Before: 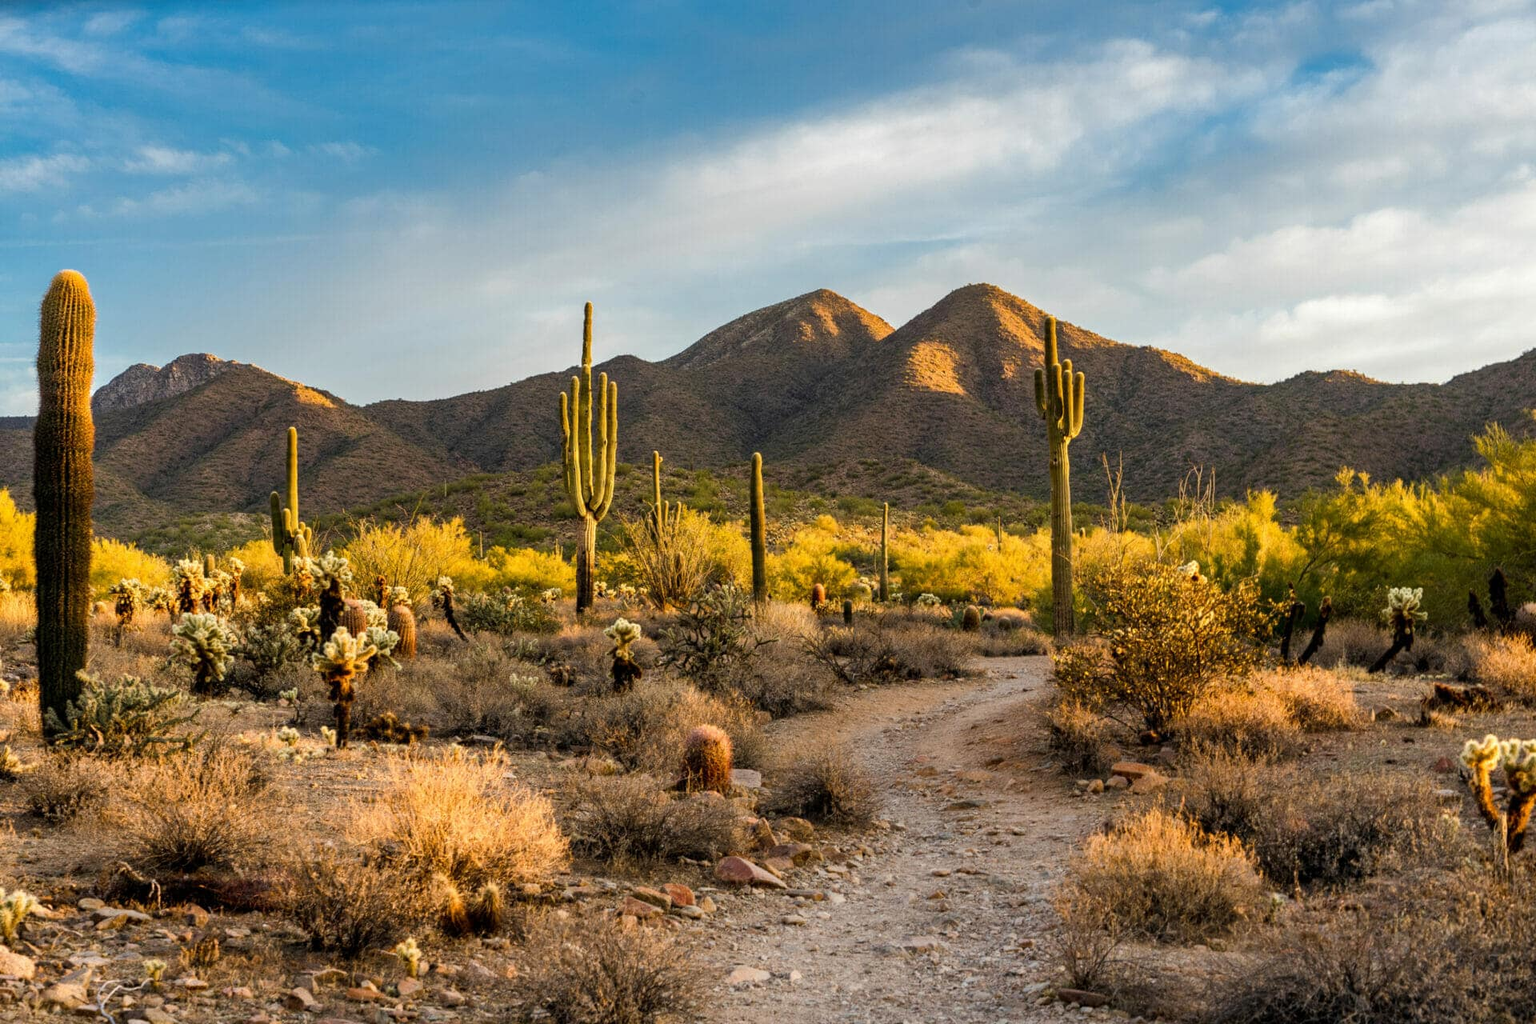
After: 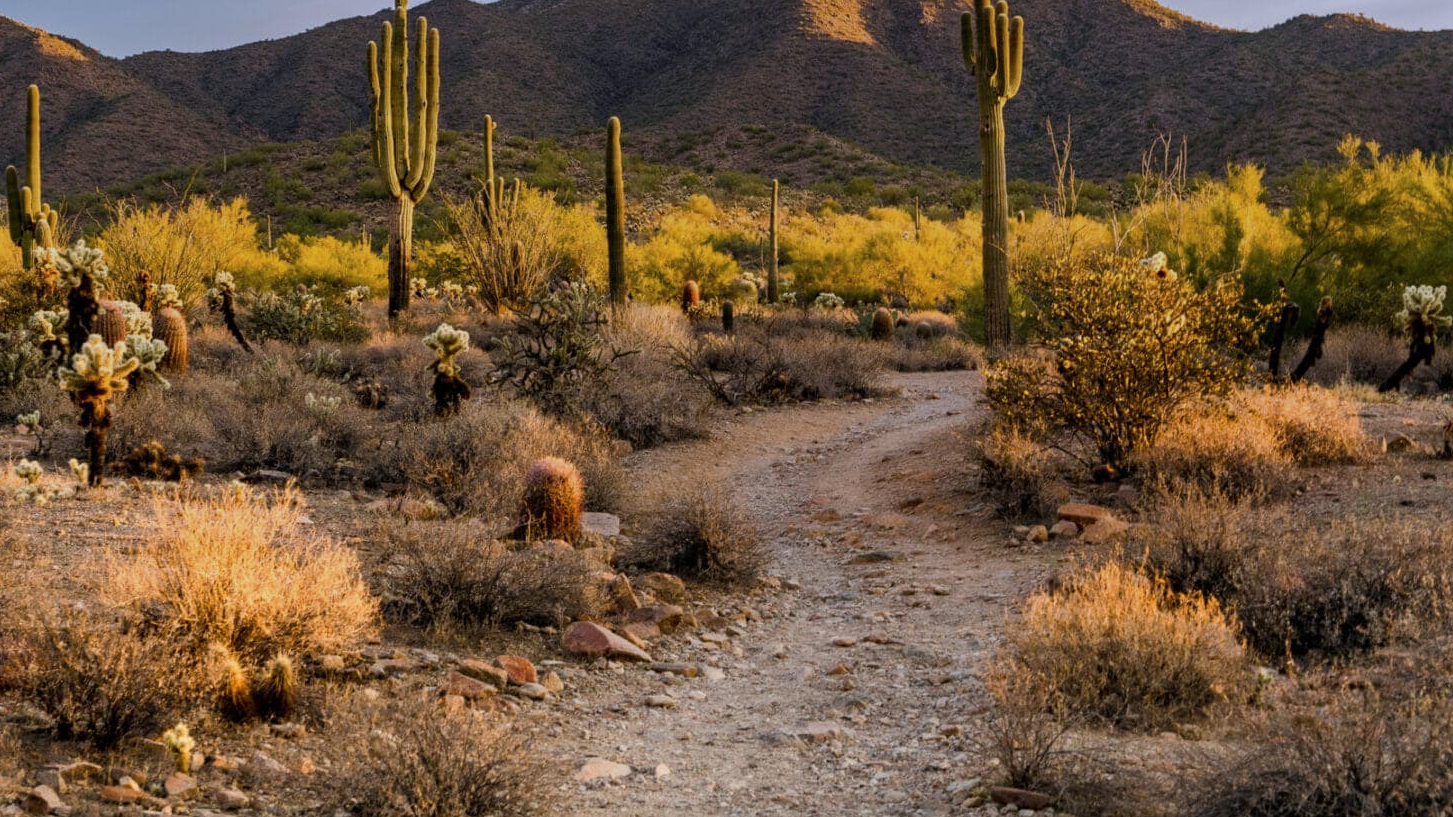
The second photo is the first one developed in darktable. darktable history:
crop and rotate: left 17.299%, top 35.115%, right 7.015%, bottom 1.024%
graduated density: hue 238.83°, saturation 50%
